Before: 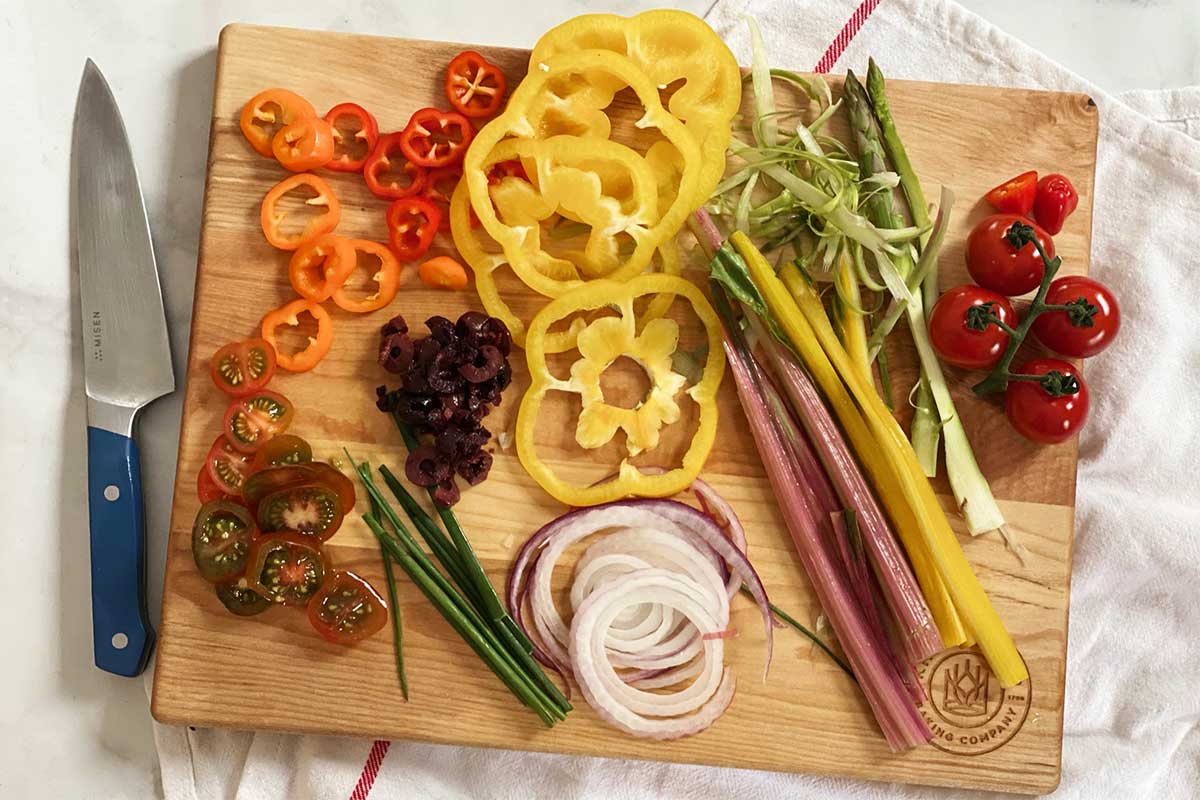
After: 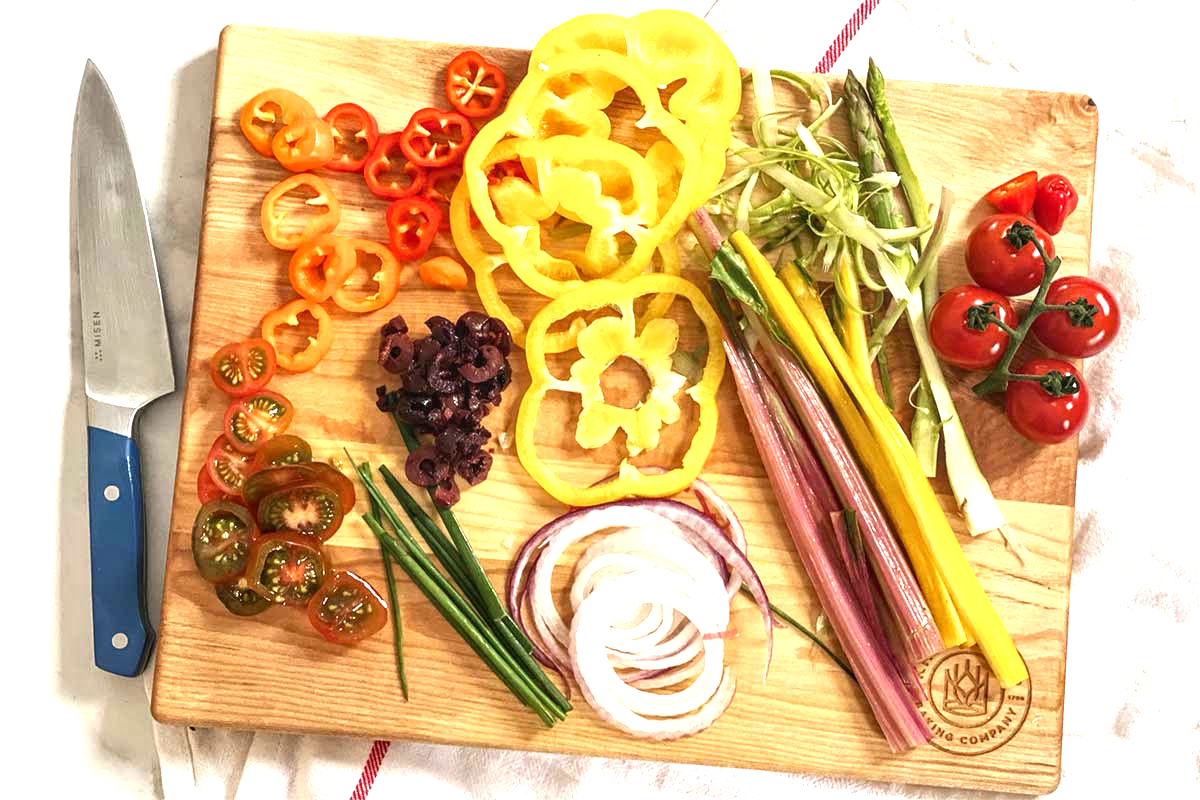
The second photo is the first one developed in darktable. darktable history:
local contrast: on, module defaults
exposure: black level correction 0, exposure 1.001 EV, compensate highlight preservation false
